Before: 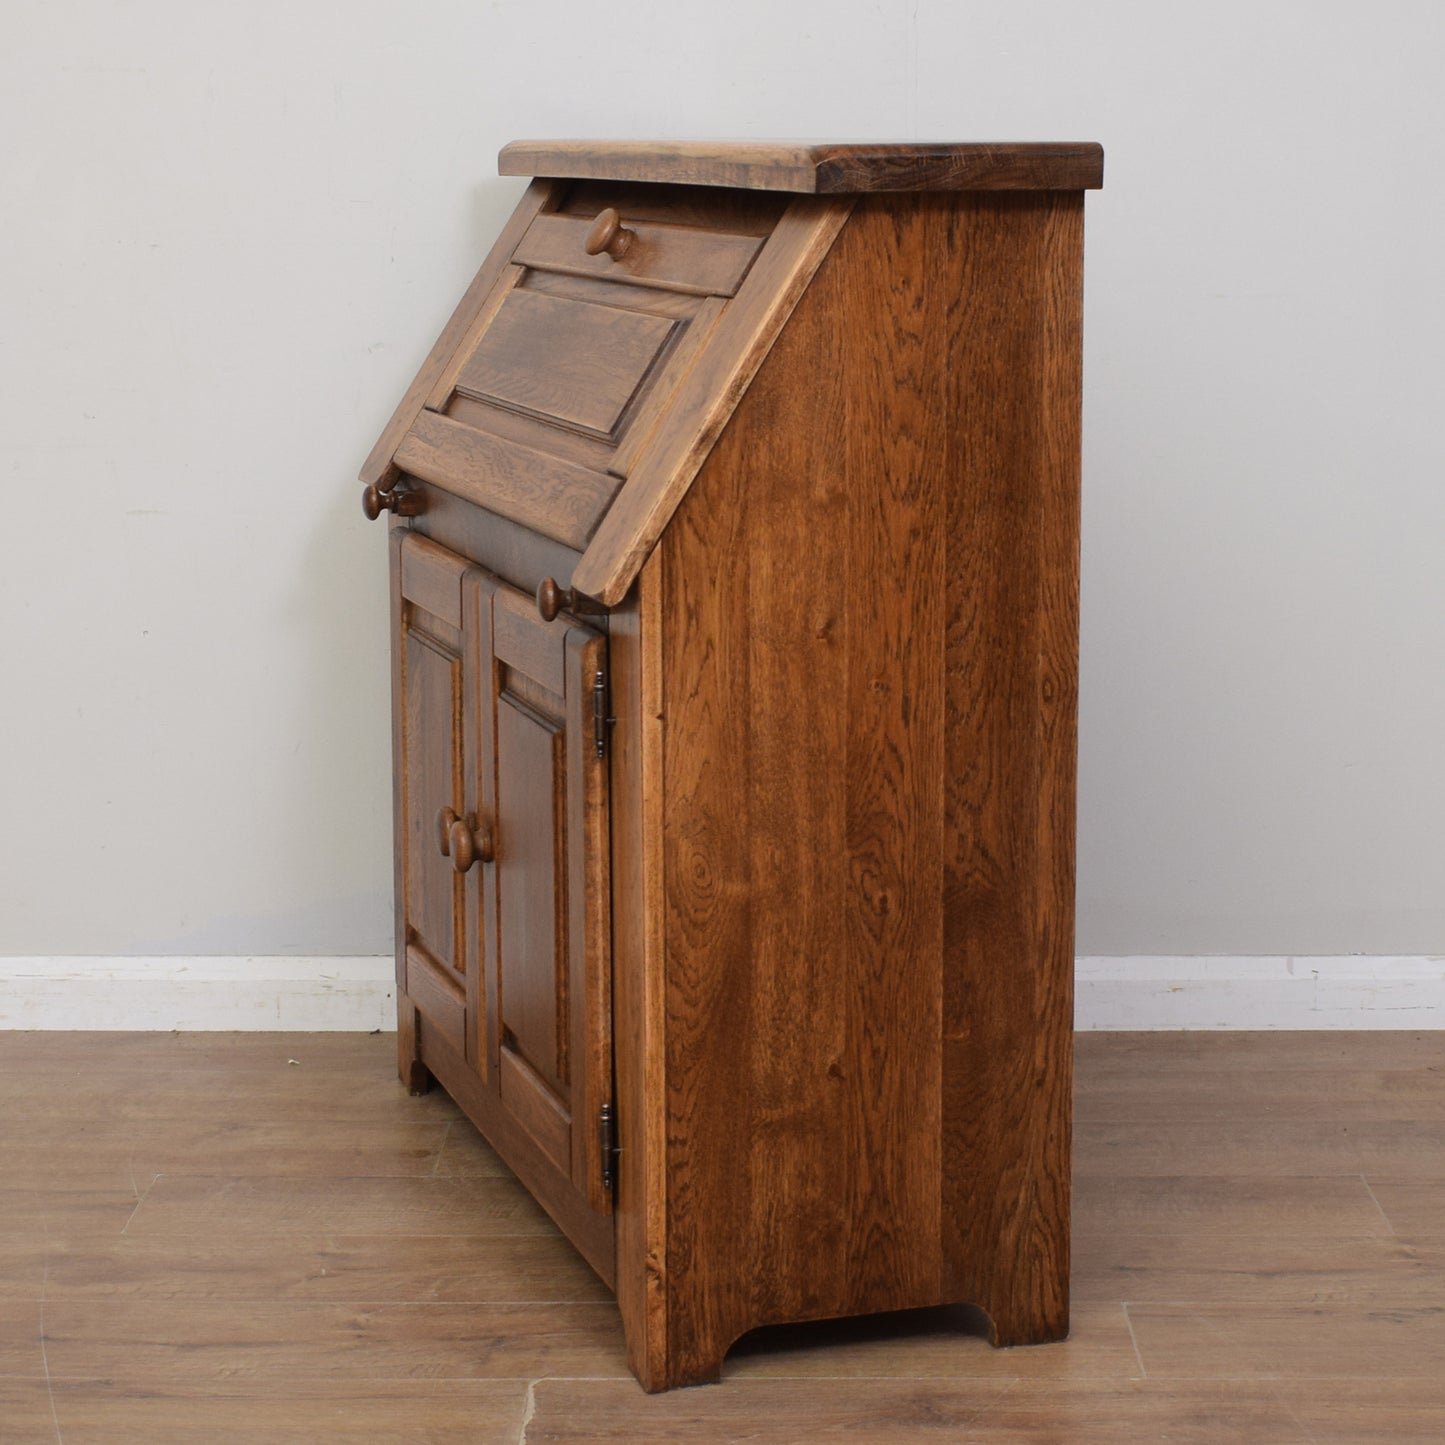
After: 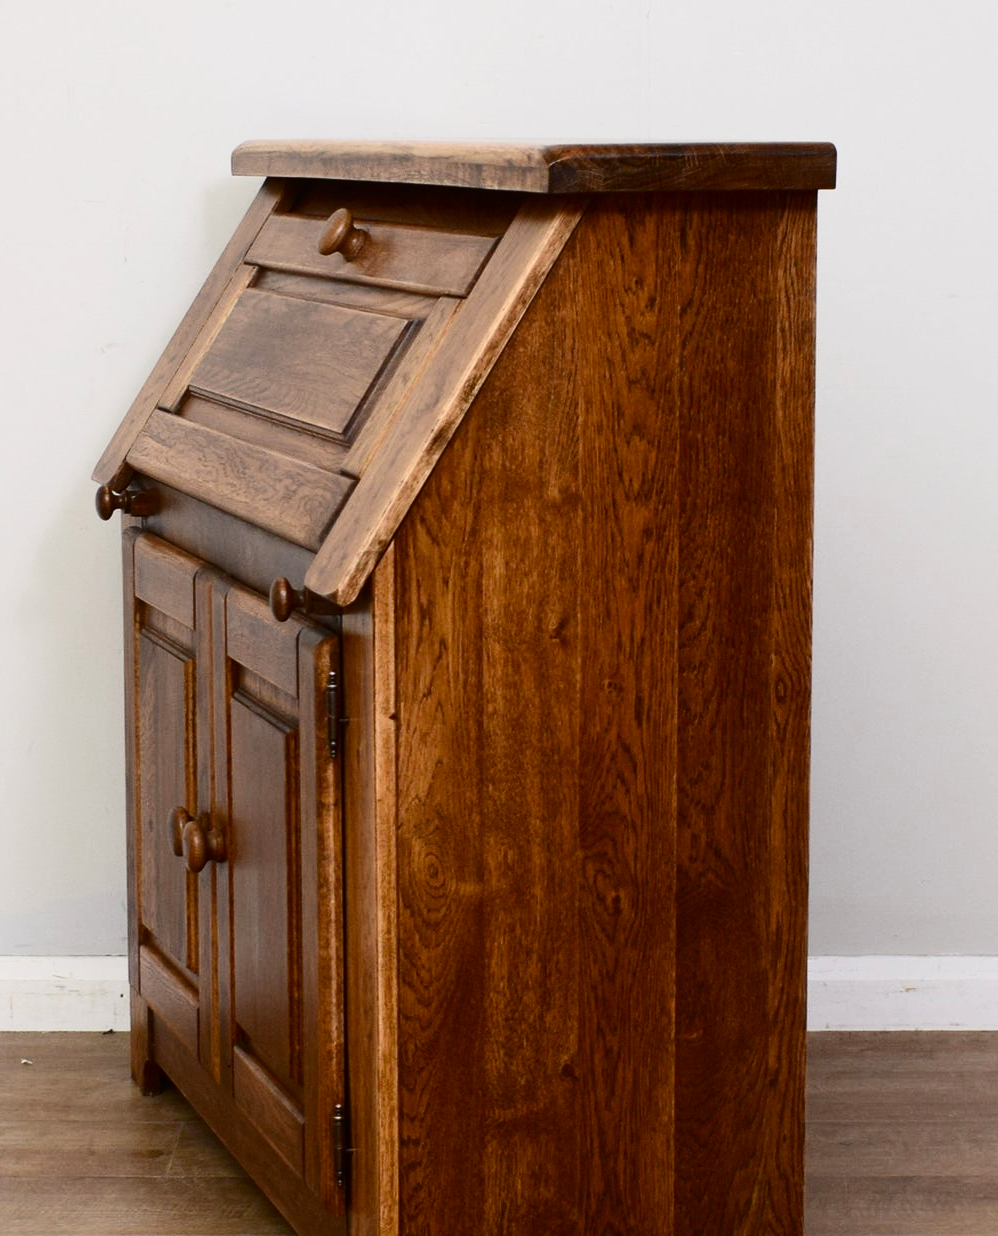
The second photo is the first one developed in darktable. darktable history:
color balance rgb: highlights gain › chroma 0.136%, highlights gain › hue 331.76°, perceptual saturation grading › global saturation 13.555%, perceptual saturation grading › highlights -25.191%, perceptual saturation grading › shadows 25.007%
contrast brightness saturation: contrast 0.292
crop: left 18.509%, right 12.365%, bottom 14.41%
